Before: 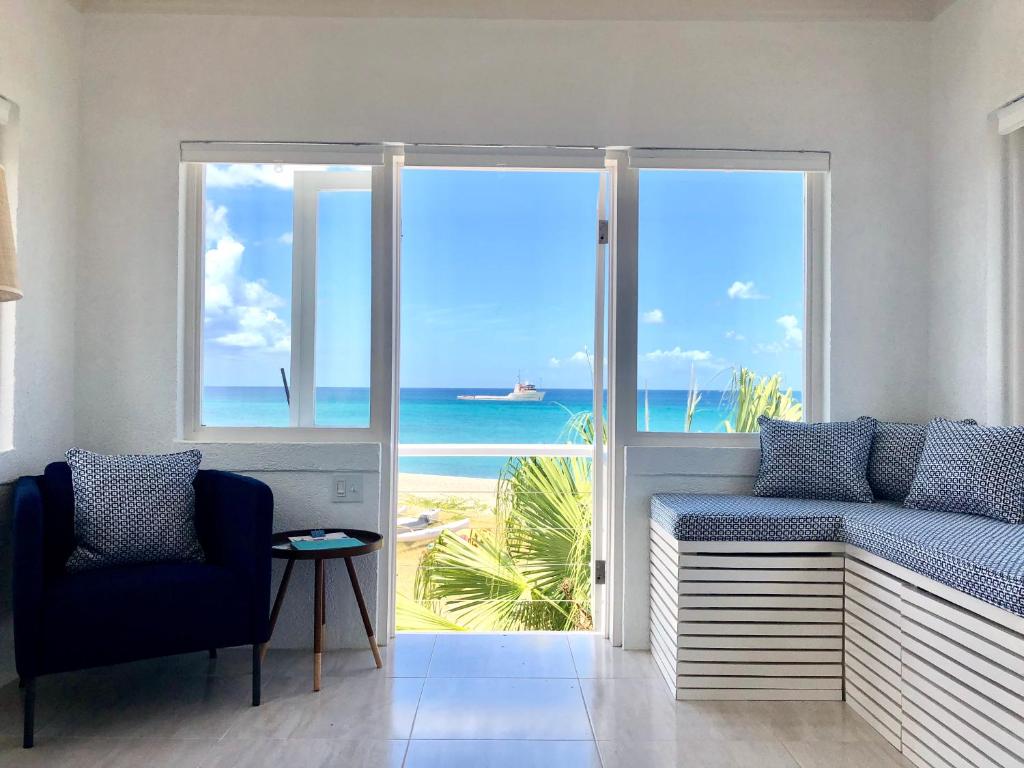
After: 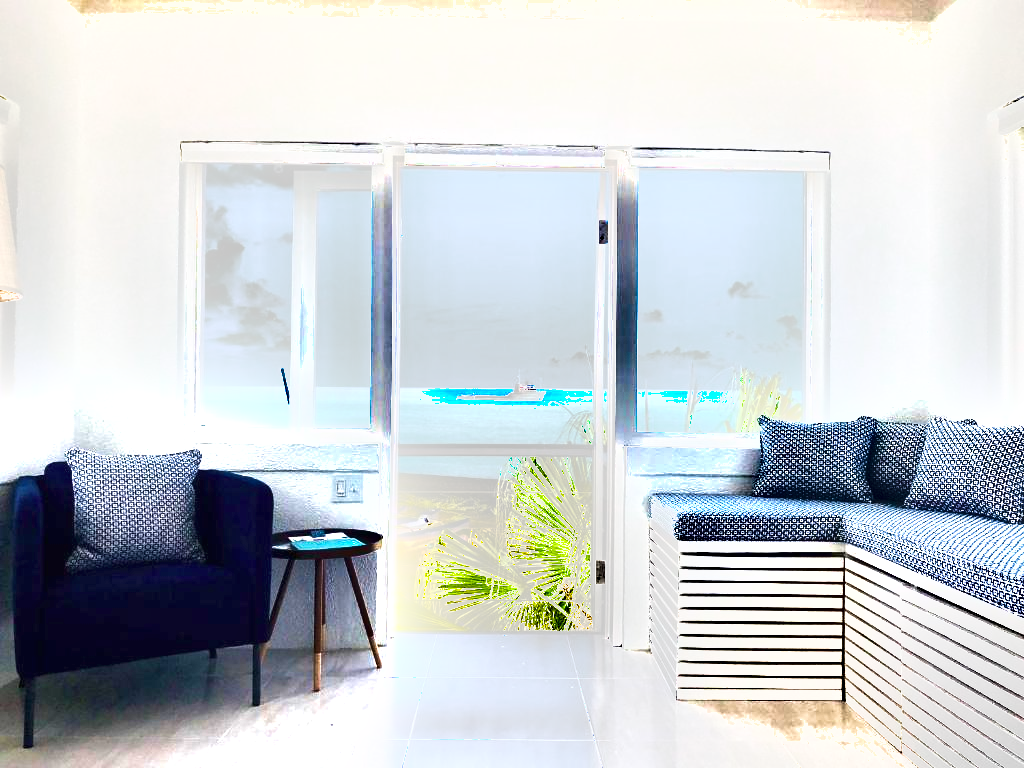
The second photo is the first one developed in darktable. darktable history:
shadows and highlights: soften with gaussian
contrast brightness saturation: saturation -0.063
exposure: black level correction 0, exposure 1.743 EV, compensate highlight preservation false
velvia: strength 24.83%
